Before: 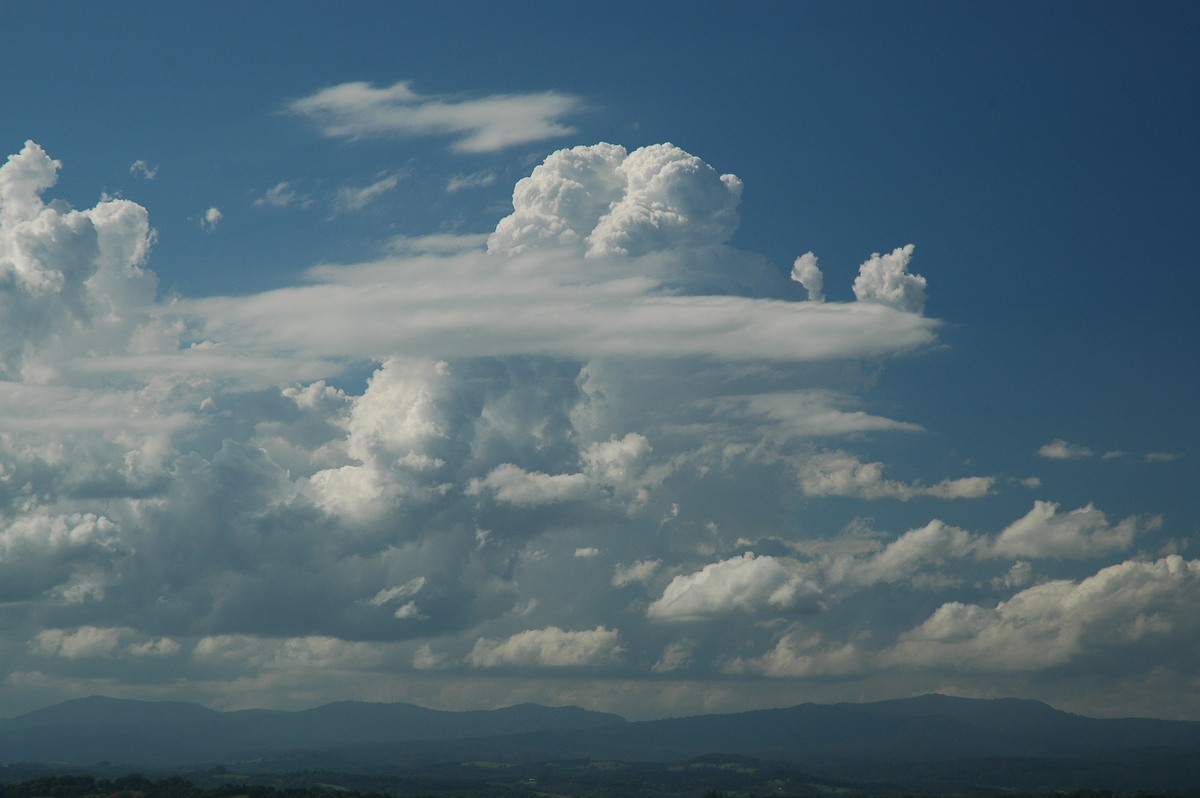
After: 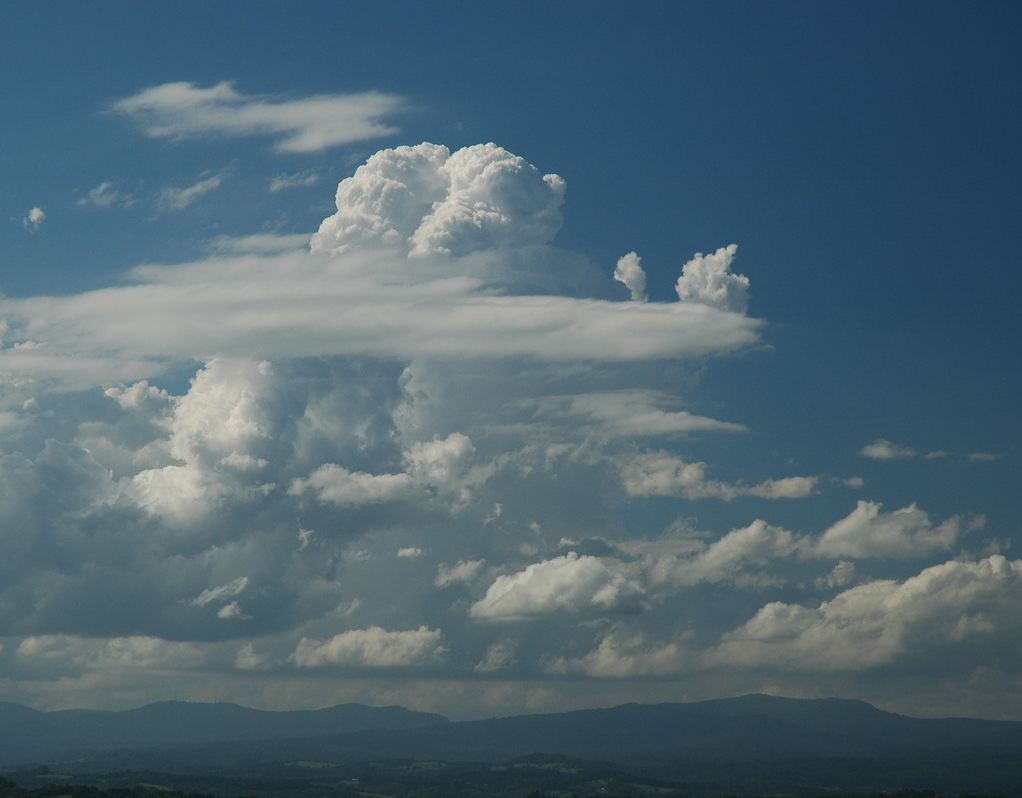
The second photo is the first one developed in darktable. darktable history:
crop and rotate: left 14.755%
